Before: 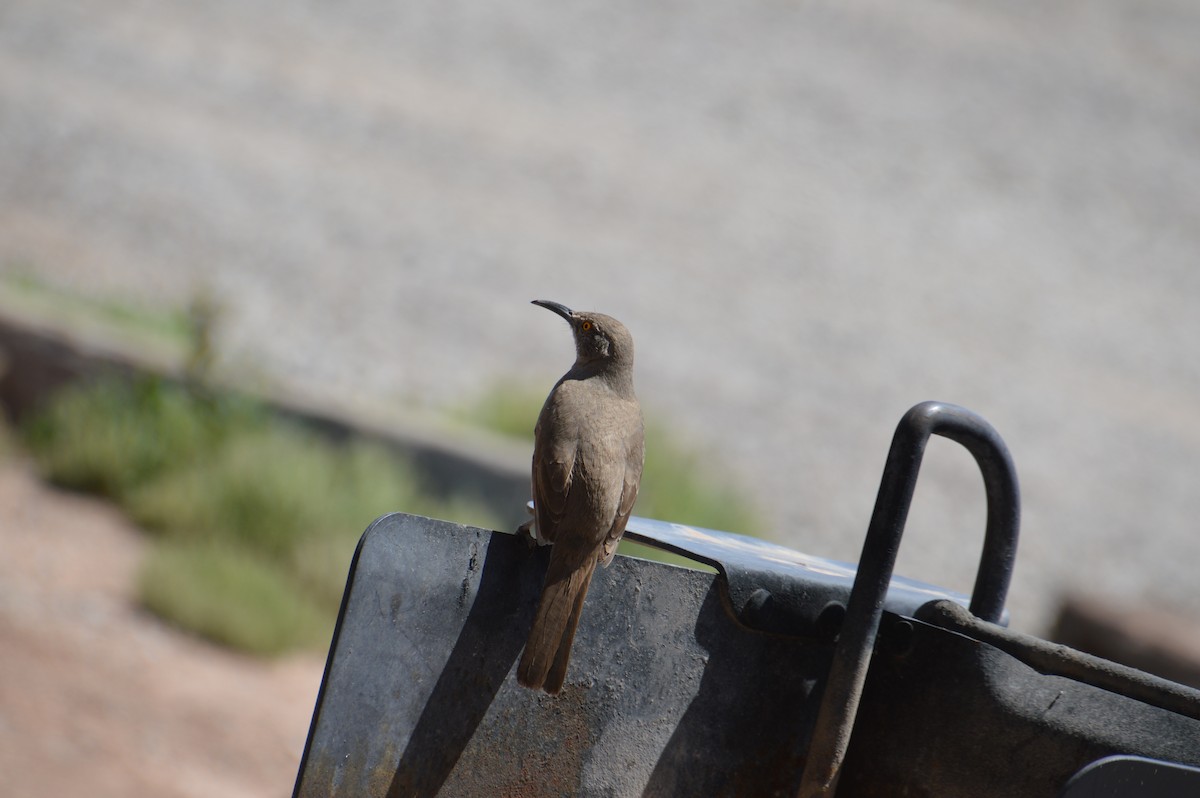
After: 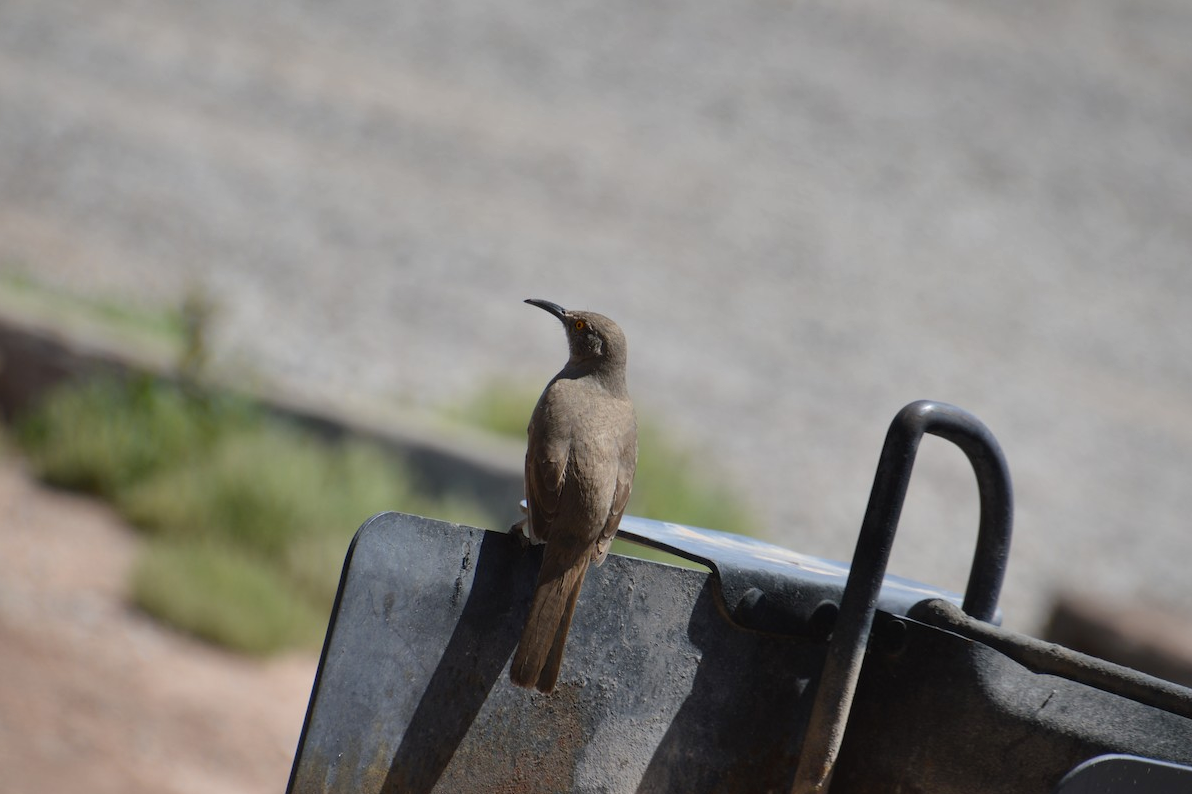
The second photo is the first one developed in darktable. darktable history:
crop and rotate: left 0.614%, top 0.179%, bottom 0.309%
color contrast: green-magenta contrast 0.96
shadows and highlights: shadows 40, highlights -54, highlights color adjustment 46%, low approximation 0.01, soften with gaussian
